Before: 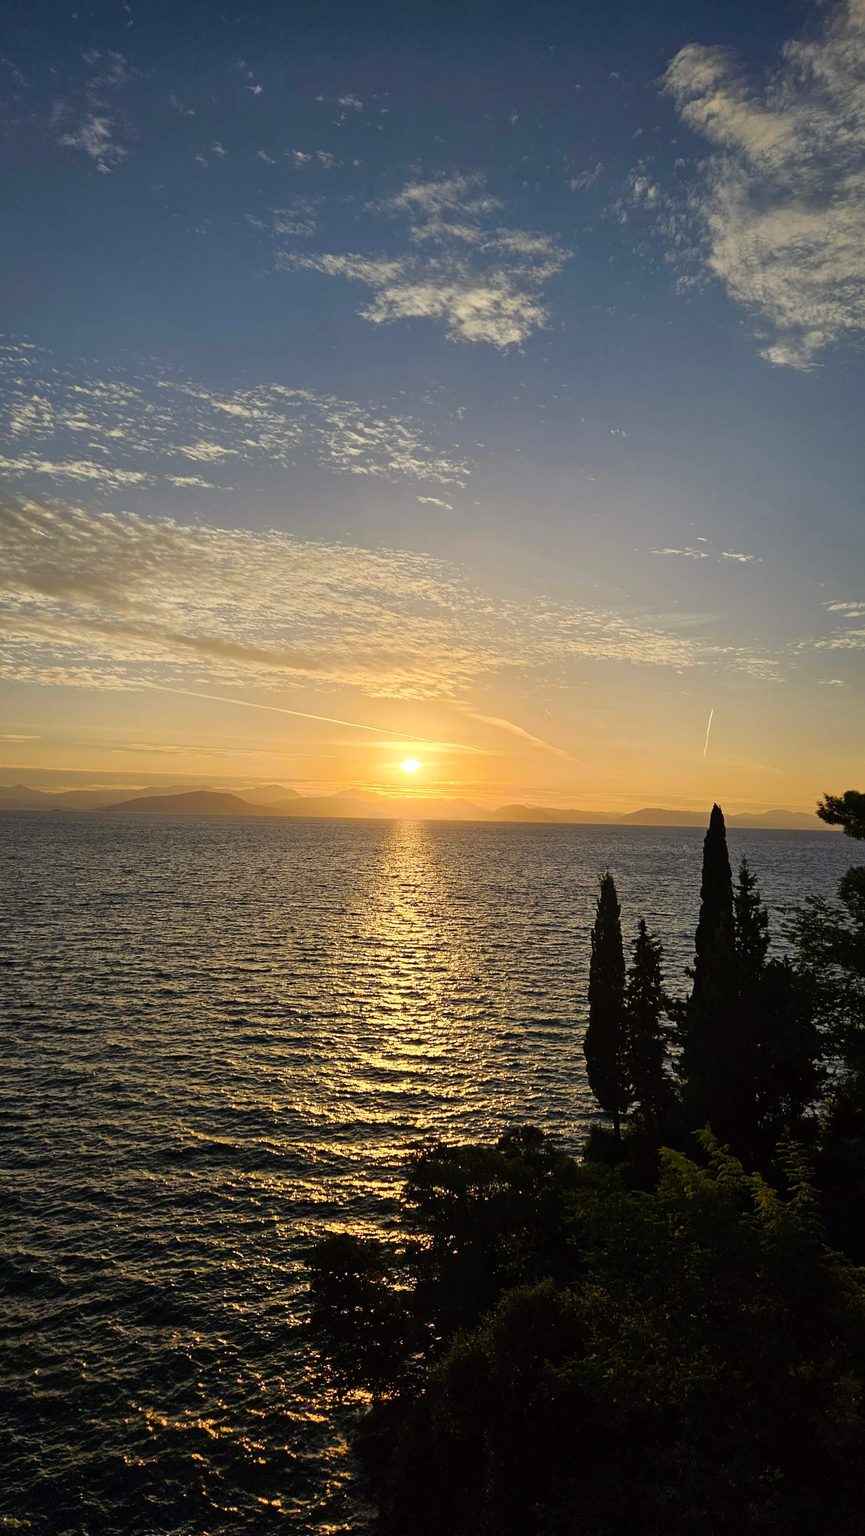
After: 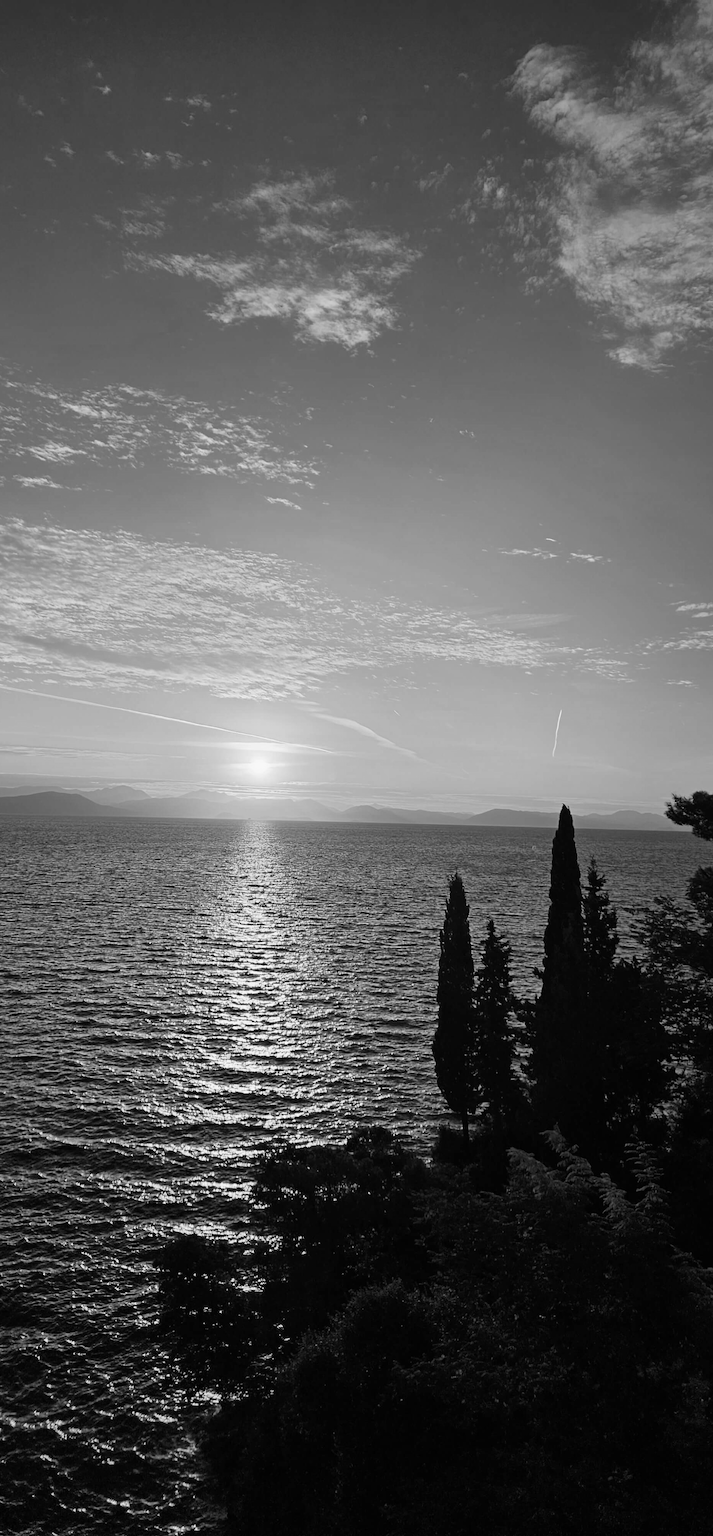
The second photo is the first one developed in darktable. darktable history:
crop: left 17.582%, bottom 0.031%
monochrome: a 16.06, b 15.48, size 1
